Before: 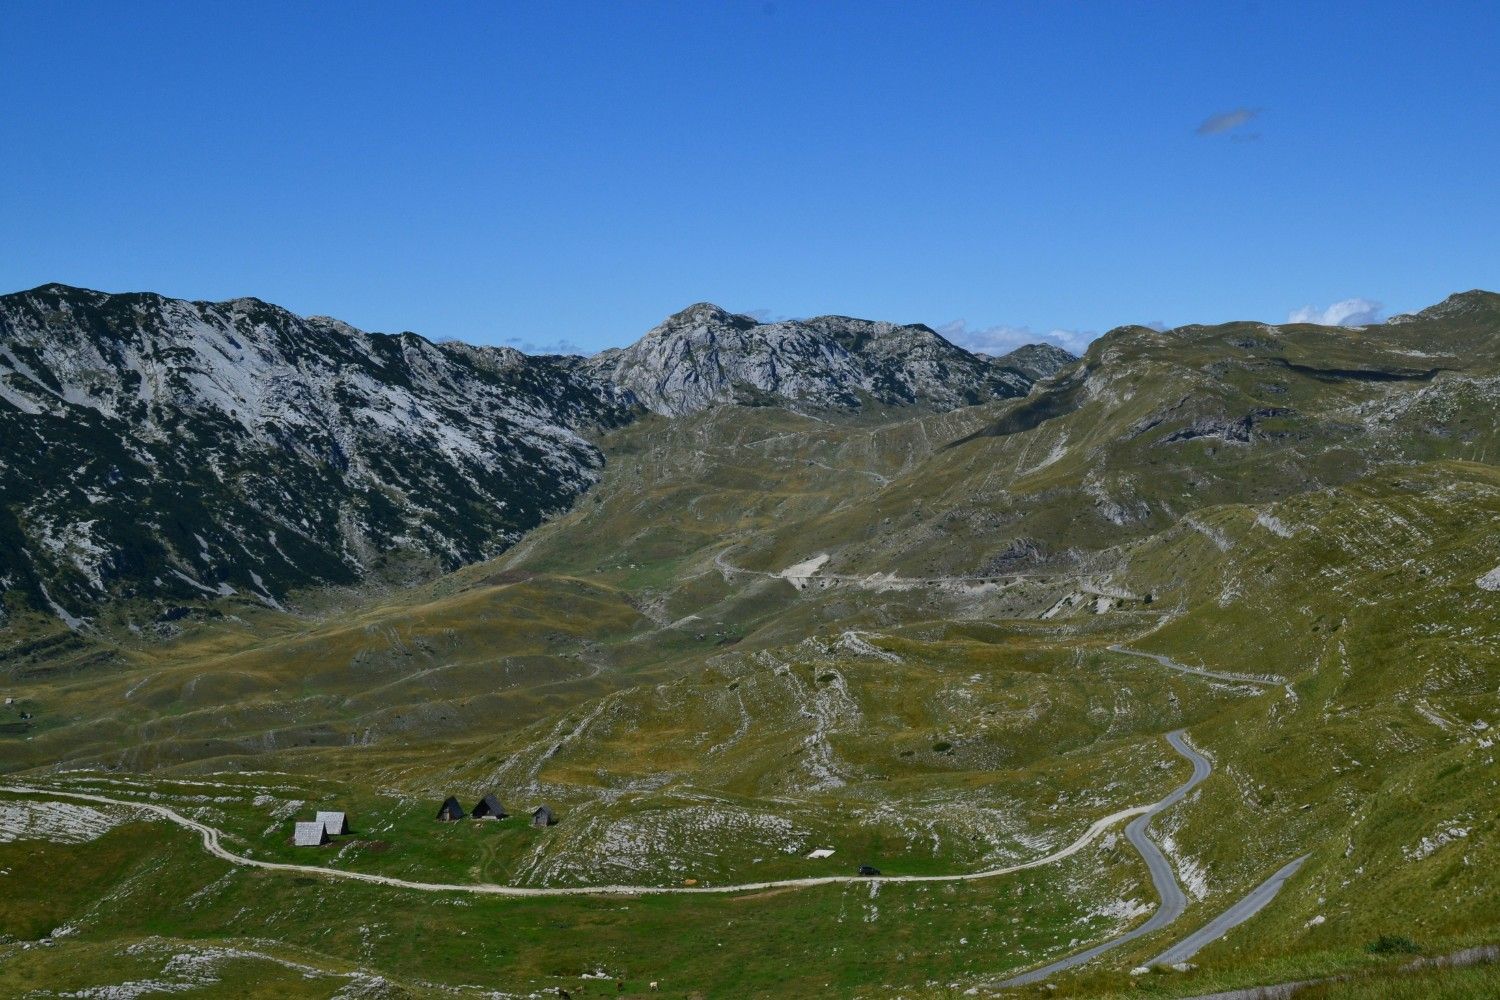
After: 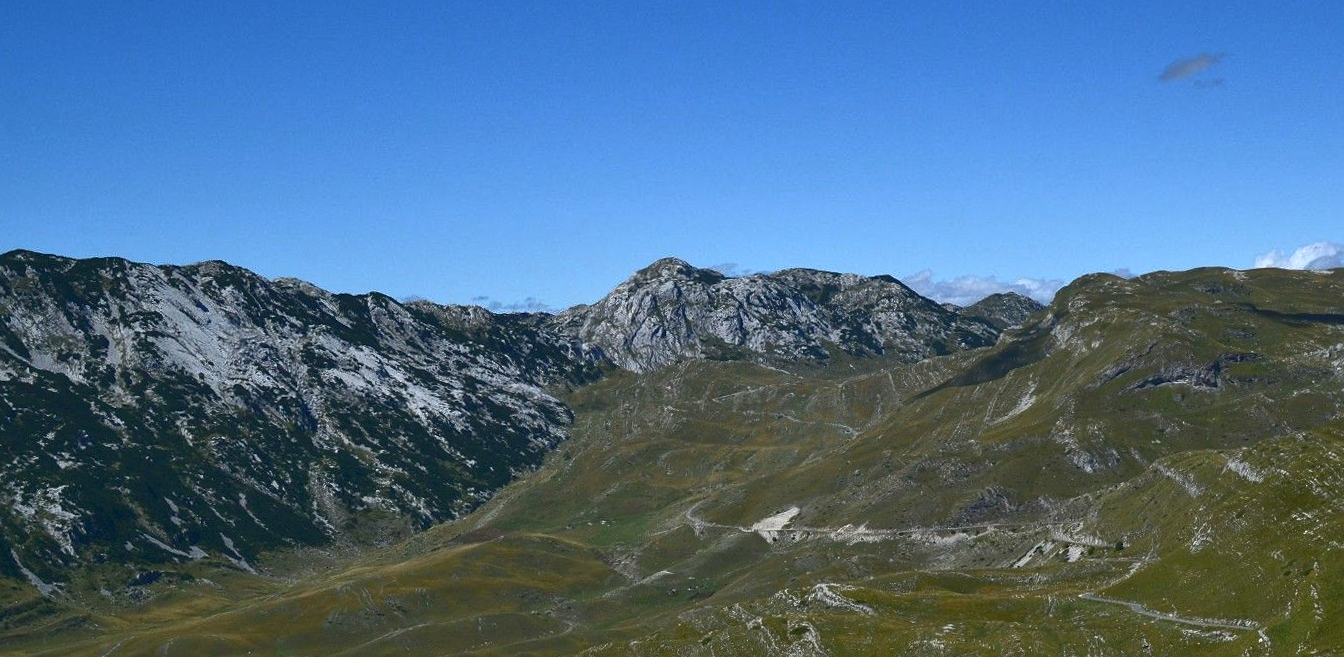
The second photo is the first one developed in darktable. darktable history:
tone curve: curves: ch0 [(0, 0.081) (0.483, 0.453) (0.881, 0.992)]
rotate and perspective: rotation -1°, crop left 0.011, crop right 0.989, crop top 0.025, crop bottom 0.975
sharpen: radius 1.272, amount 0.305, threshold 0
contrast brightness saturation: contrast 0.07
crop: left 1.509%, top 3.452%, right 7.696%, bottom 28.452%
